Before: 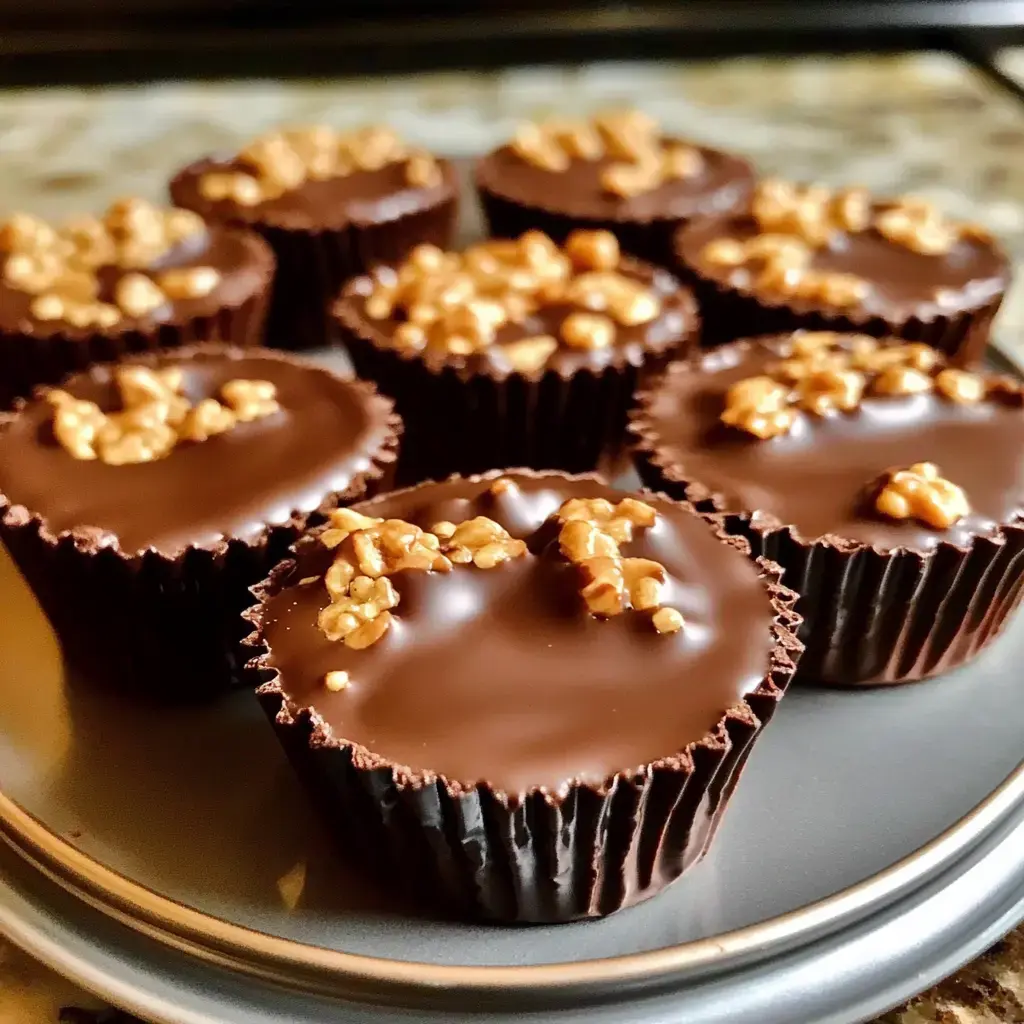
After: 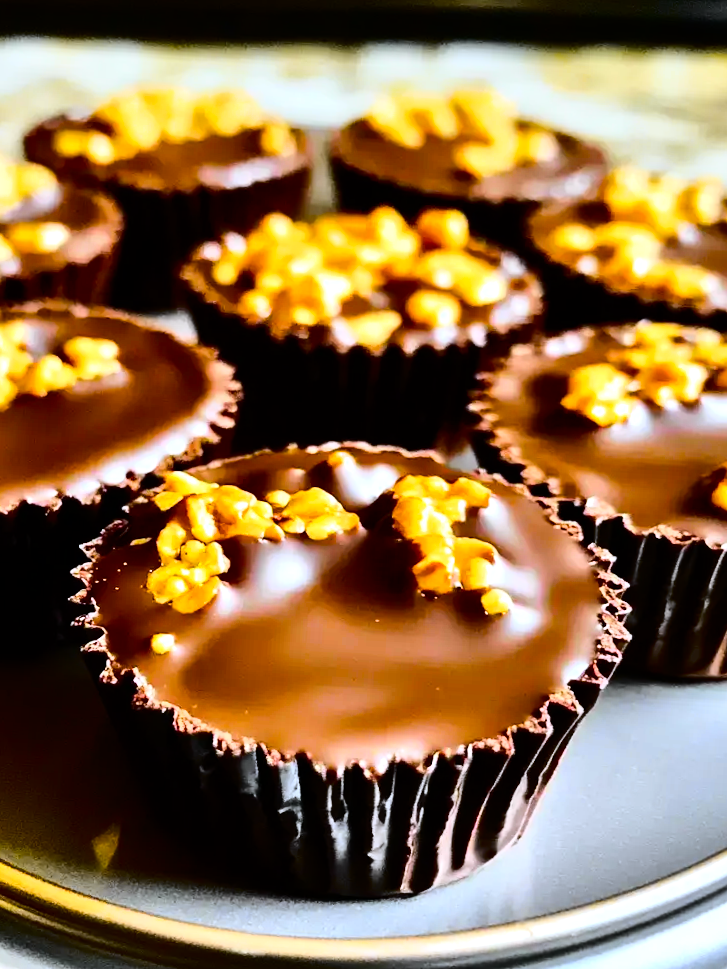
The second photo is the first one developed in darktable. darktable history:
crop and rotate: angle -3.27°, left 14.277%, top 0.028%, right 10.766%, bottom 0.028%
tone equalizer: -8 EV -0.75 EV, -7 EV -0.7 EV, -6 EV -0.6 EV, -5 EV -0.4 EV, -3 EV 0.4 EV, -2 EV 0.6 EV, -1 EV 0.7 EV, +0 EV 0.75 EV, edges refinement/feathering 500, mask exposure compensation -1.57 EV, preserve details no
white balance: red 0.931, blue 1.11
color balance rgb: perceptual saturation grading › global saturation 20%, global vibrance 20%
tone curve: curves: ch0 [(0, 0) (0.136, 0.071) (0.346, 0.366) (0.489, 0.573) (0.66, 0.748) (0.858, 0.926) (1, 0.977)]; ch1 [(0, 0) (0.353, 0.344) (0.45, 0.46) (0.498, 0.498) (0.521, 0.512) (0.563, 0.559) (0.592, 0.605) (0.641, 0.673) (1, 1)]; ch2 [(0, 0) (0.333, 0.346) (0.375, 0.375) (0.424, 0.43) (0.476, 0.492) (0.502, 0.502) (0.524, 0.531) (0.579, 0.61) (0.612, 0.644) (0.641, 0.722) (1, 1)], color space Lab, independent channels, preserve colors none
